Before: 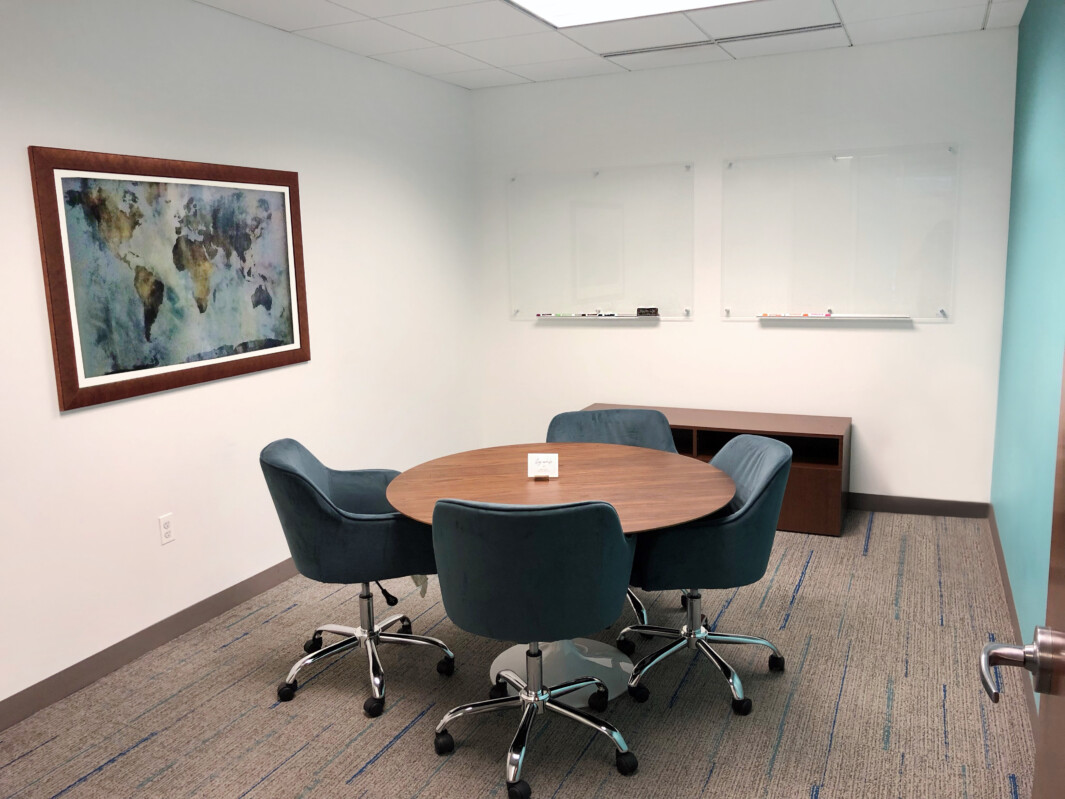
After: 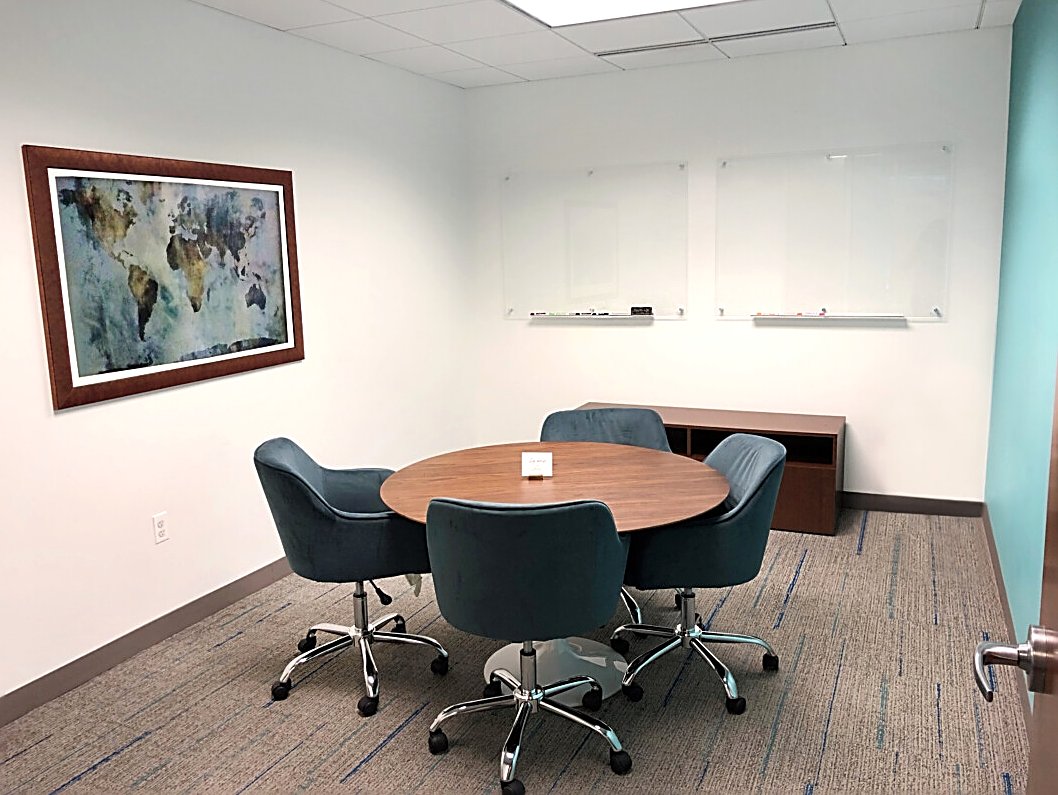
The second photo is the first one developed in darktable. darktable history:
crop and rotate: left 0.614%, top 0.179%, bottom 0.309%
sharpen: amount 0.901
levels: levels [0, 0.476, 0.951]
